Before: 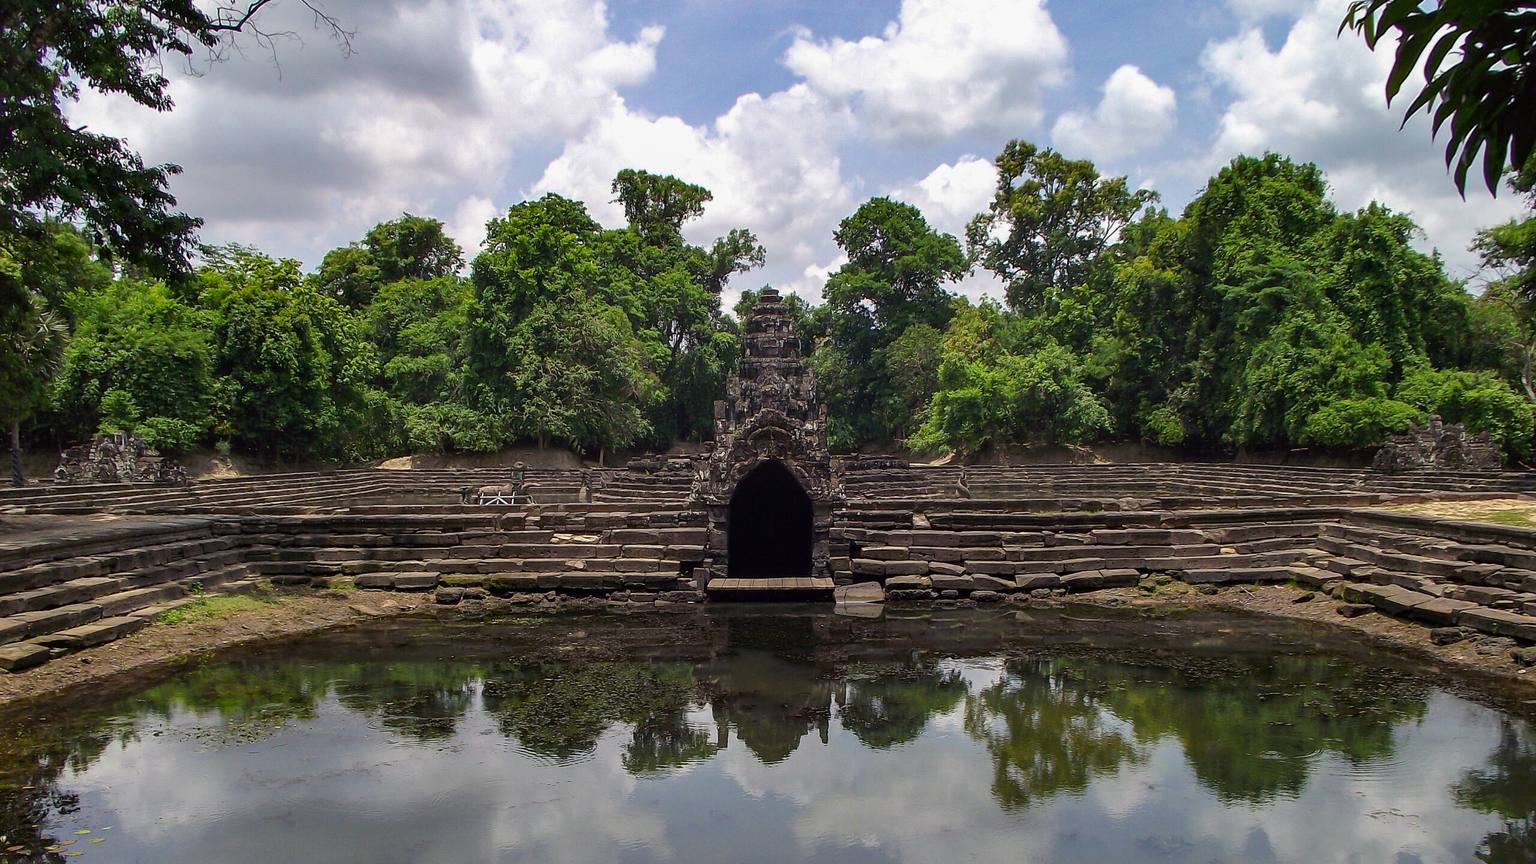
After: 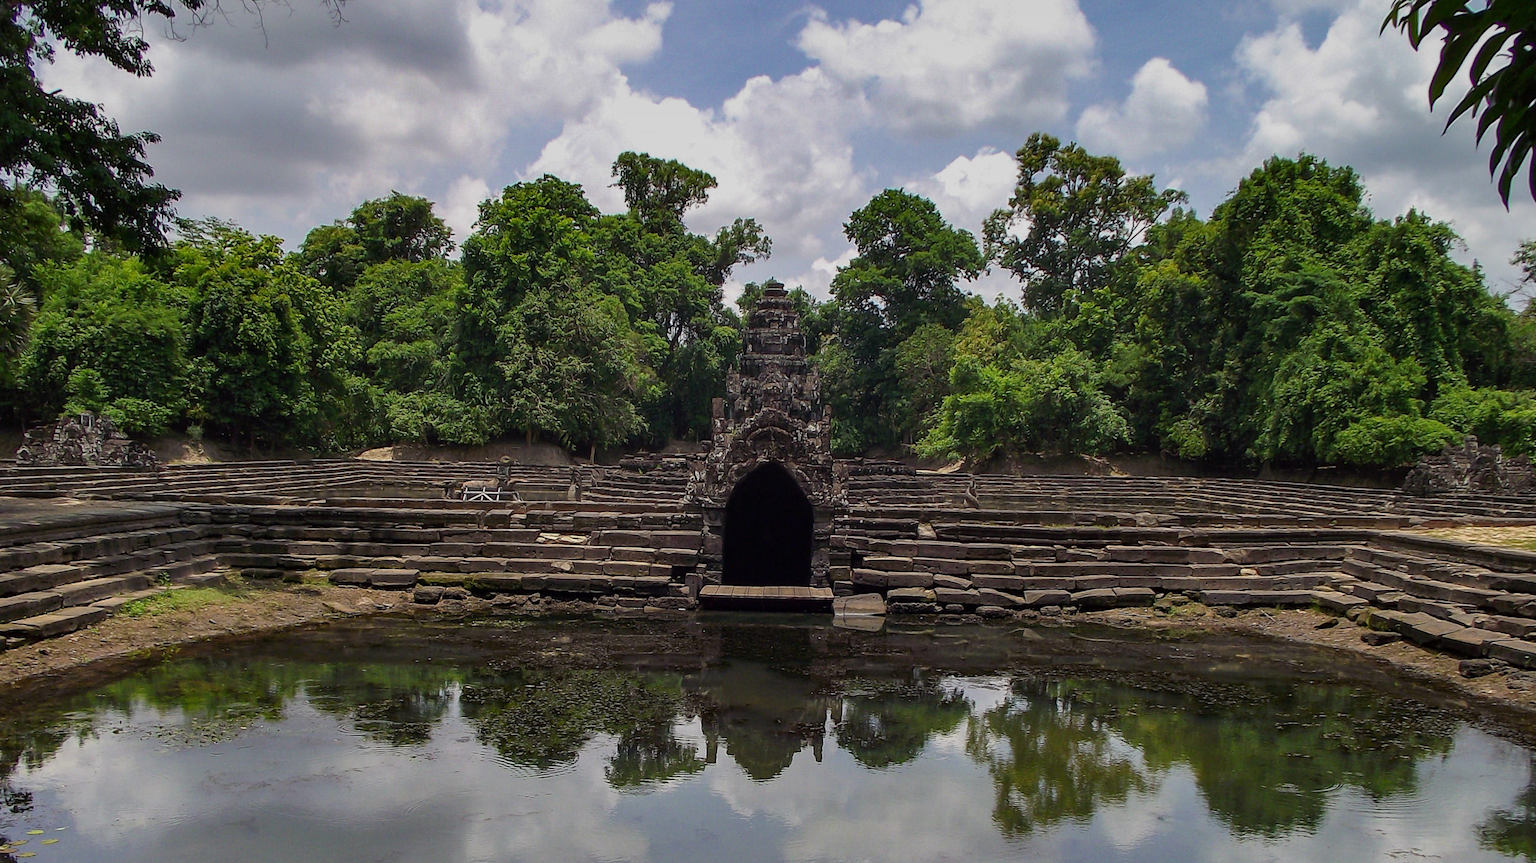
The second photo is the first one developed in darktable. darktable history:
graduated density: on, module defaults
crop and rotate: angle -1.69°
